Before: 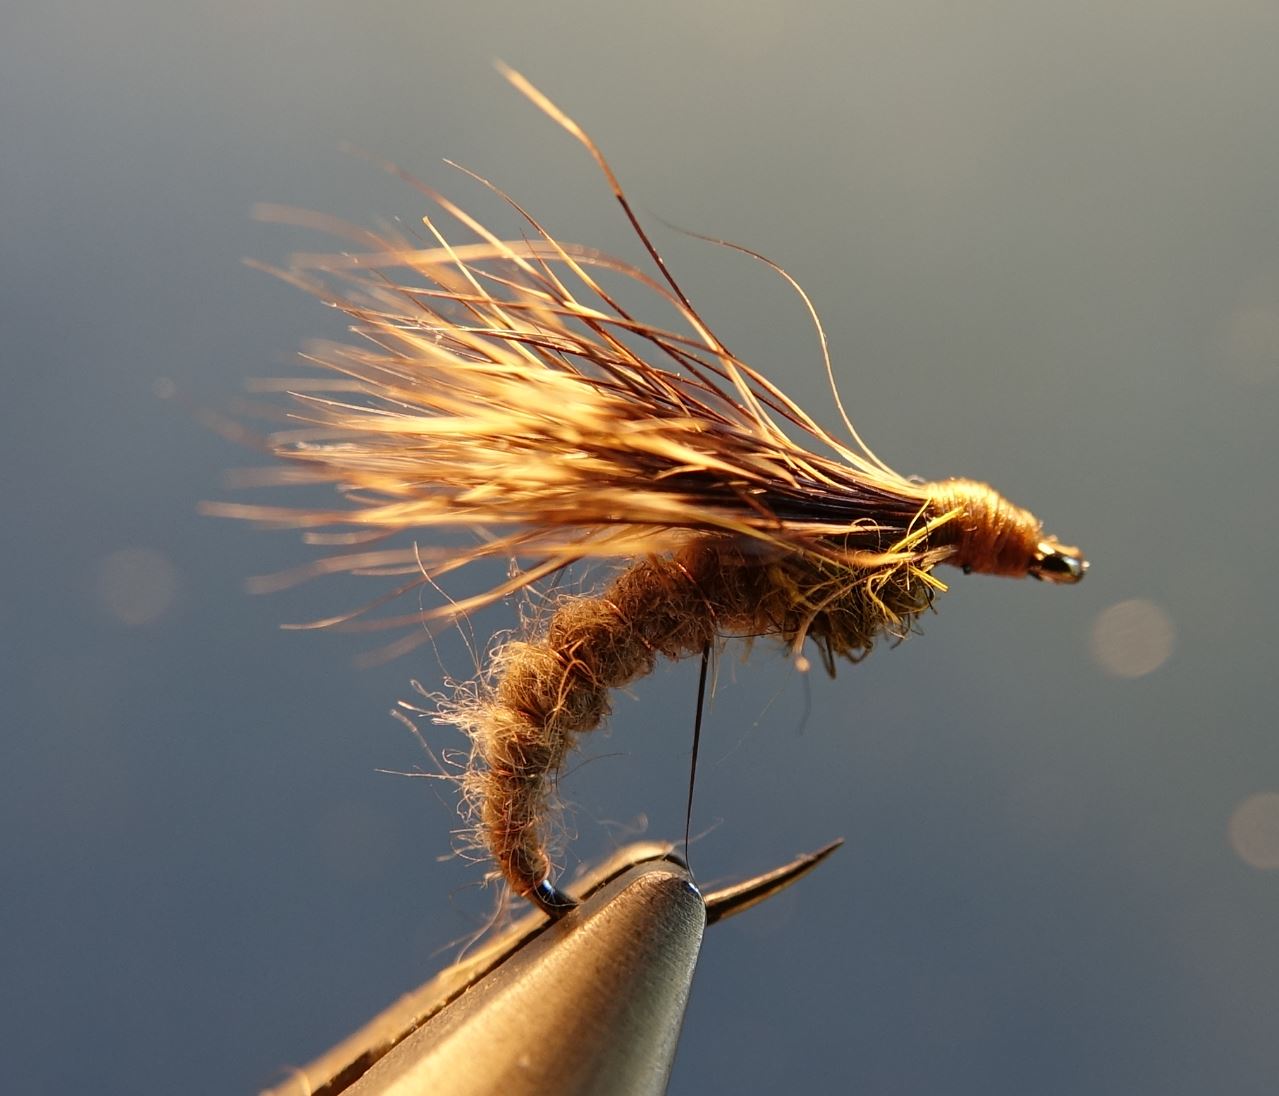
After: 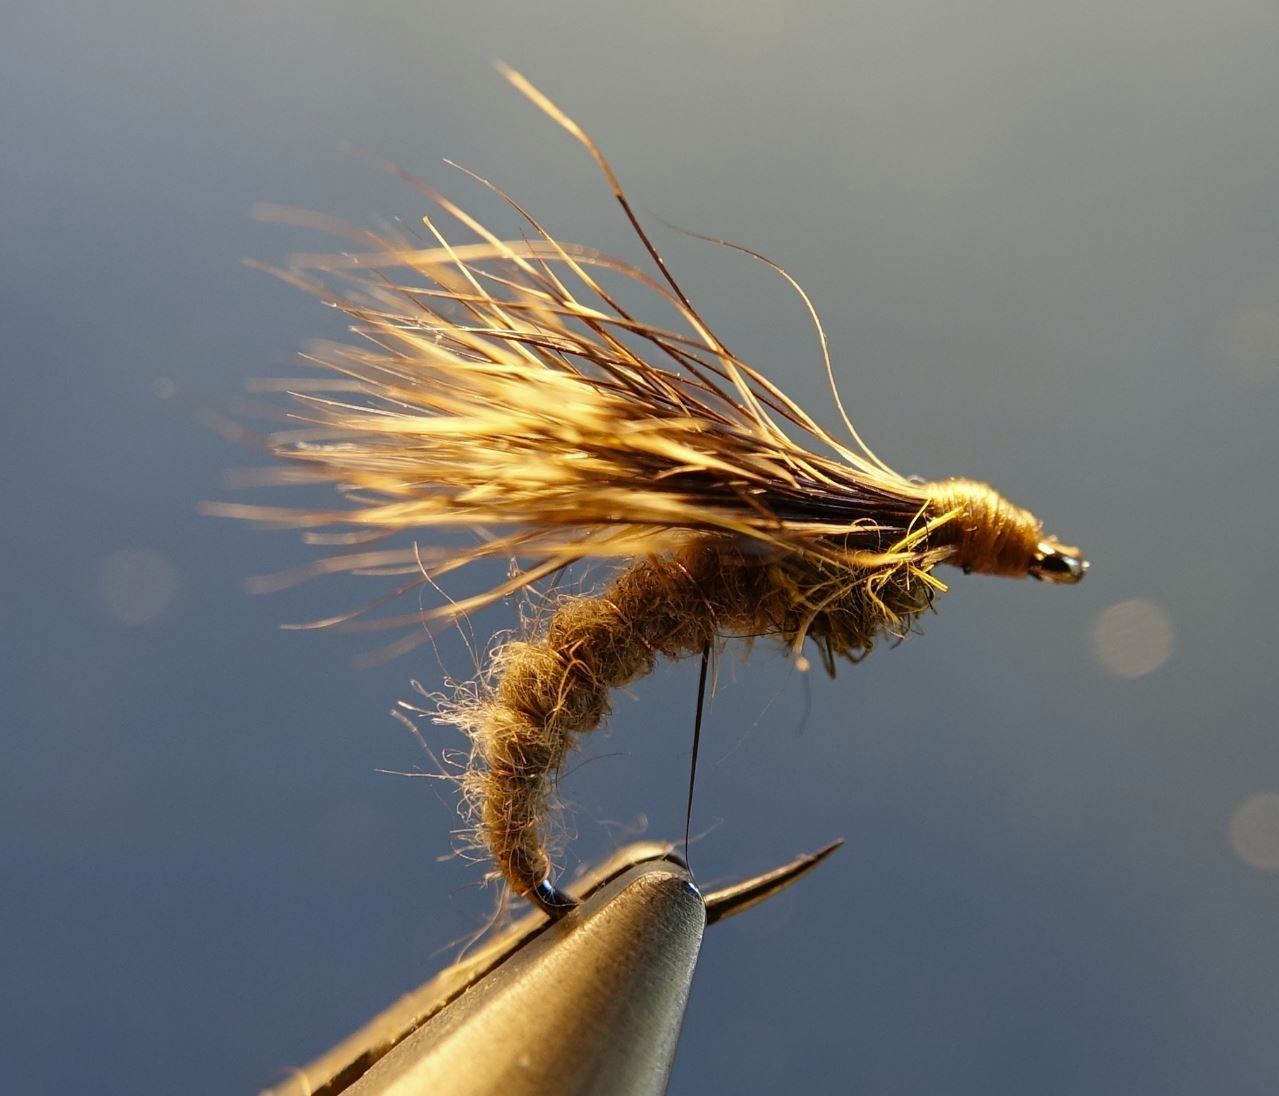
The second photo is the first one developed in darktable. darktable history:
color contrast: green-magenta contrast 0.8, blue-yellow contrast 1.1, unbound 0
white balance: red 0.967, blue 1.049
